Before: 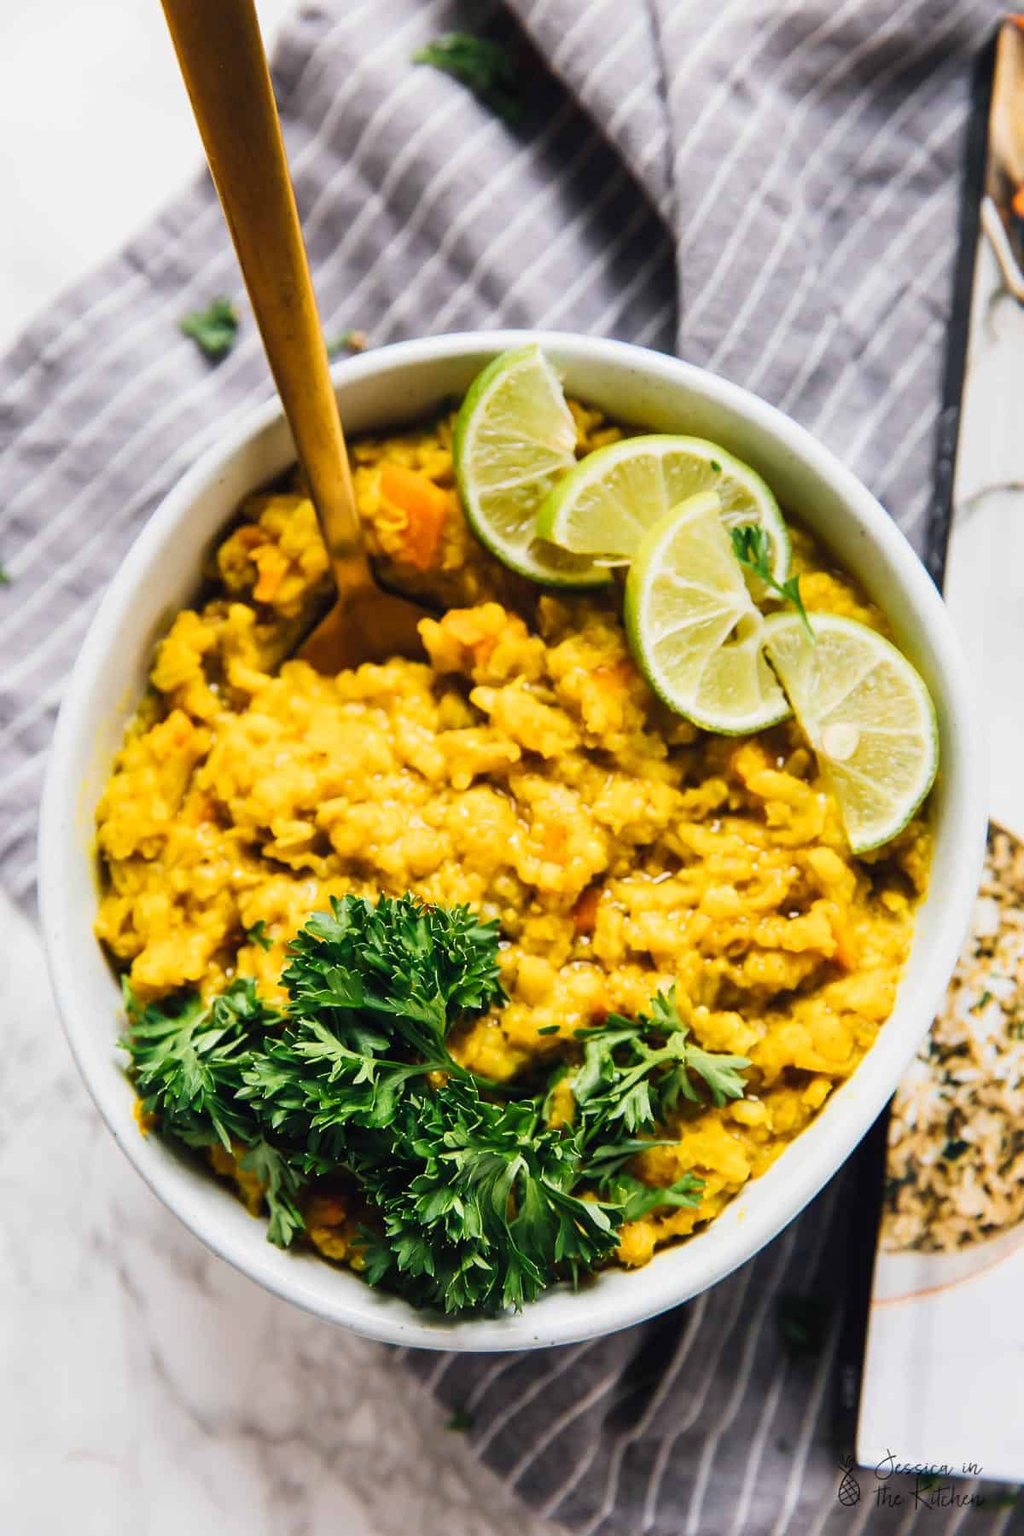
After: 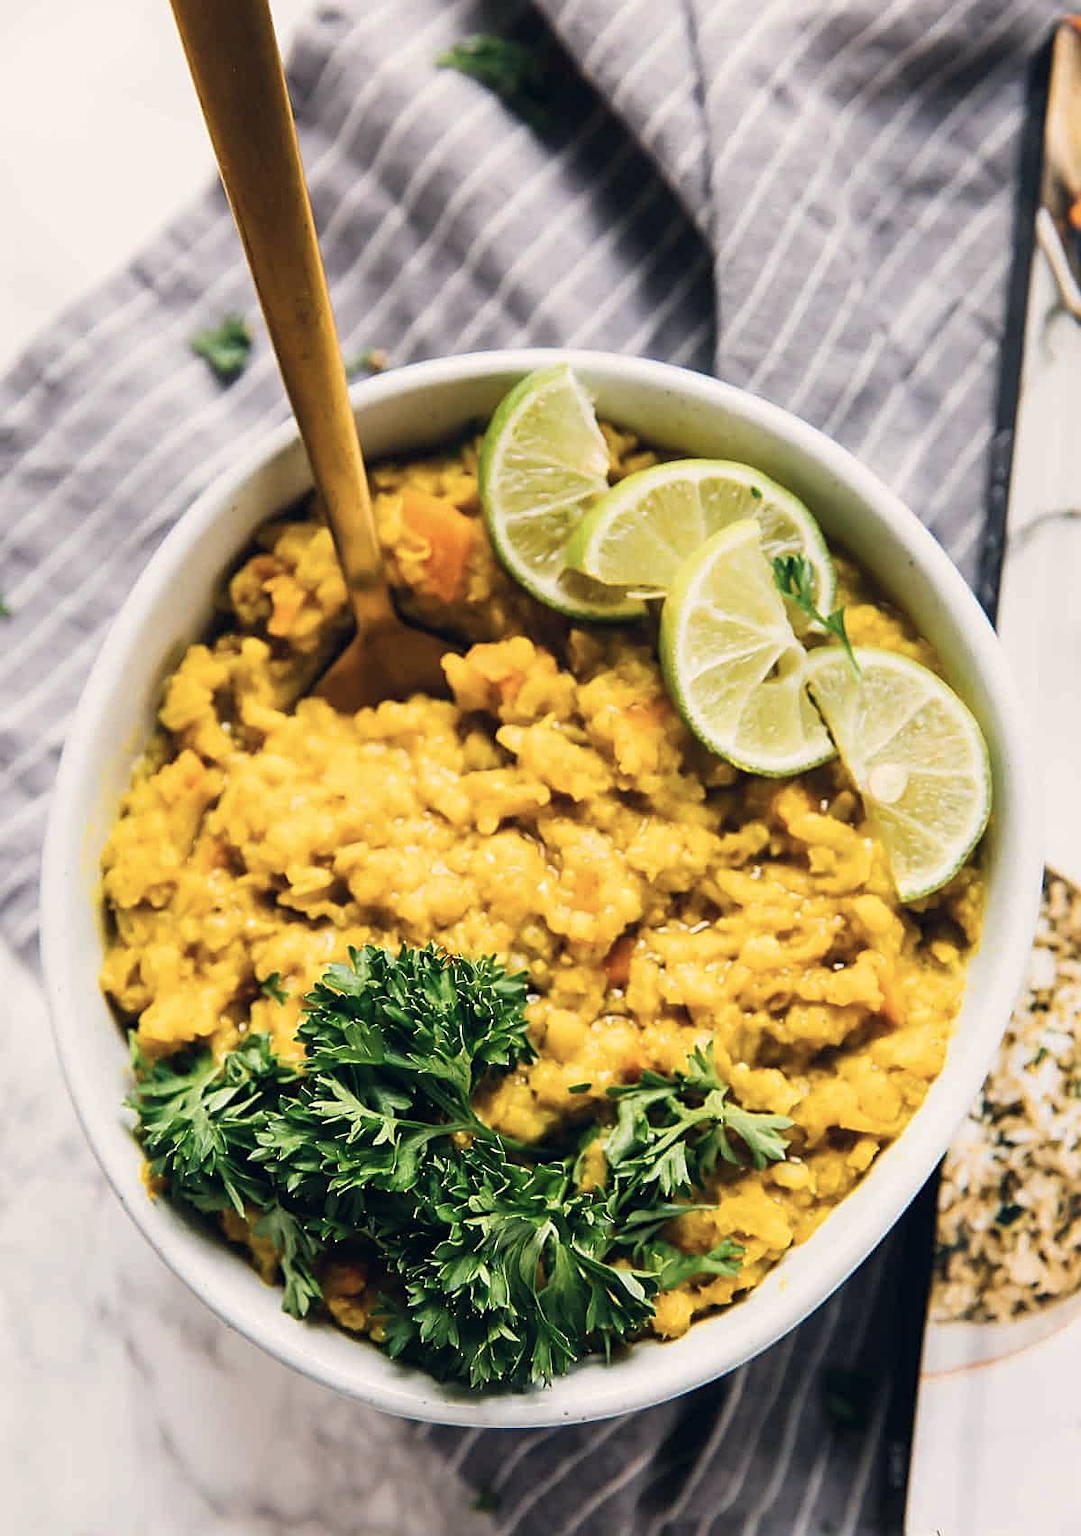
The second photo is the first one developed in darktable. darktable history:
crop and rotate: top 0.013%, bottom 5.279%
color correction: highlights a* 2.85, highlights b* 4.99, shadows a* -2.14, shadows b* -4.87, saturation 0.789
sharpen: on, module defaults
